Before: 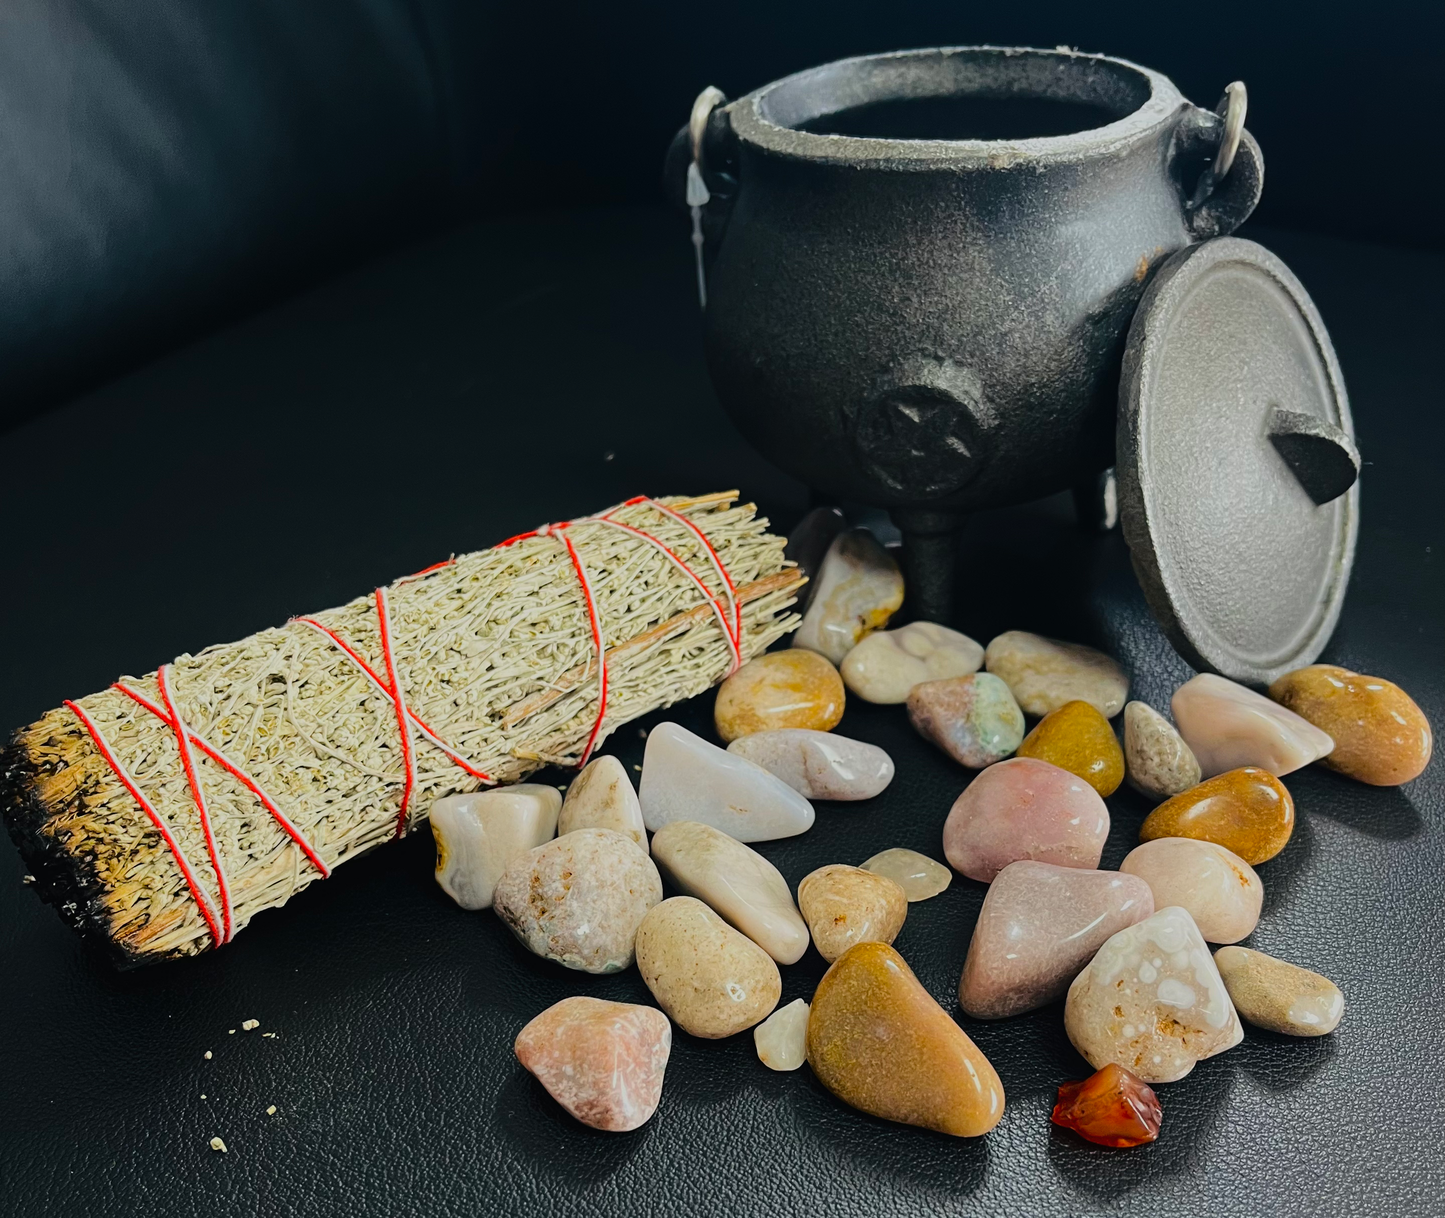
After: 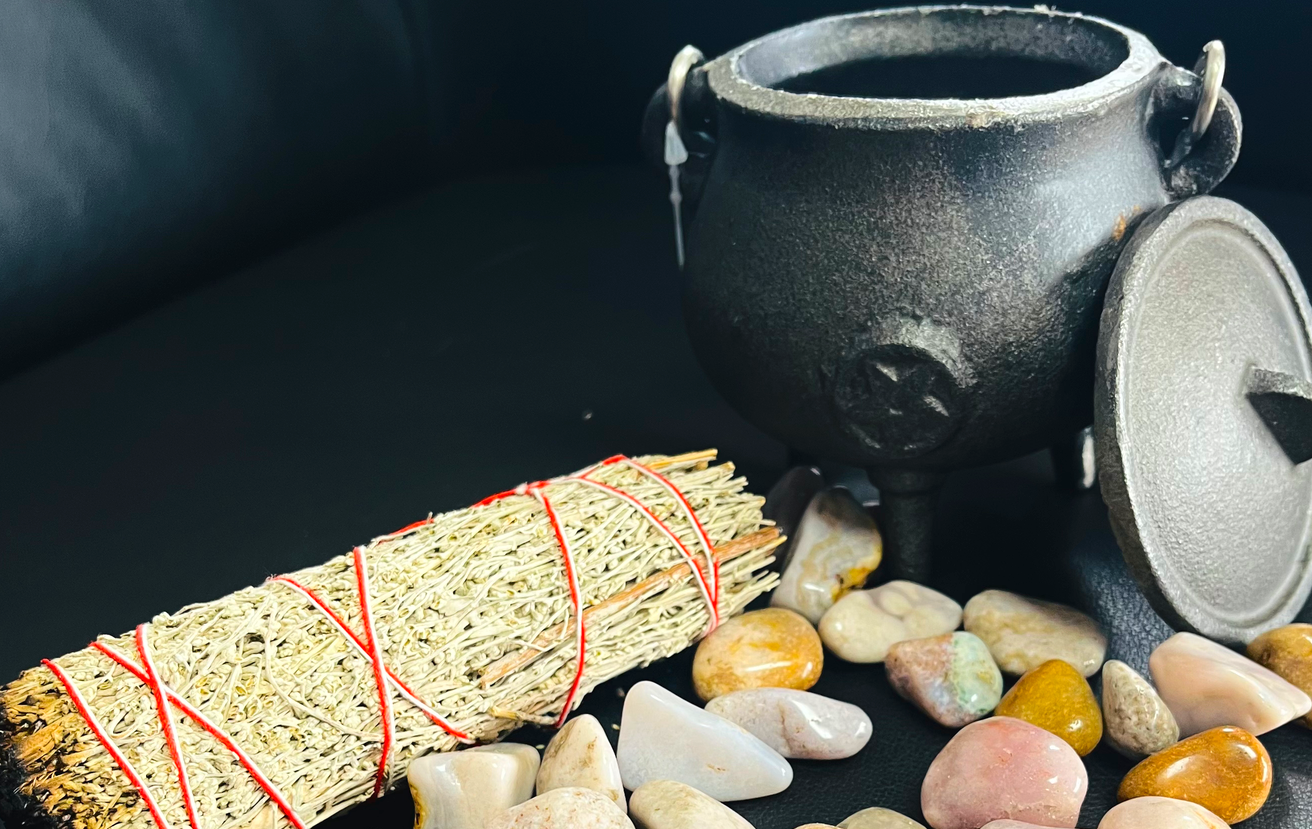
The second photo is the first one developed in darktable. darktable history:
crop: left 1.558%, top 3.446%, right 7.64%, bottom 28.477%
exposure: black level correction 0, exposure 0.701 EV, compensate highlight preservation false
